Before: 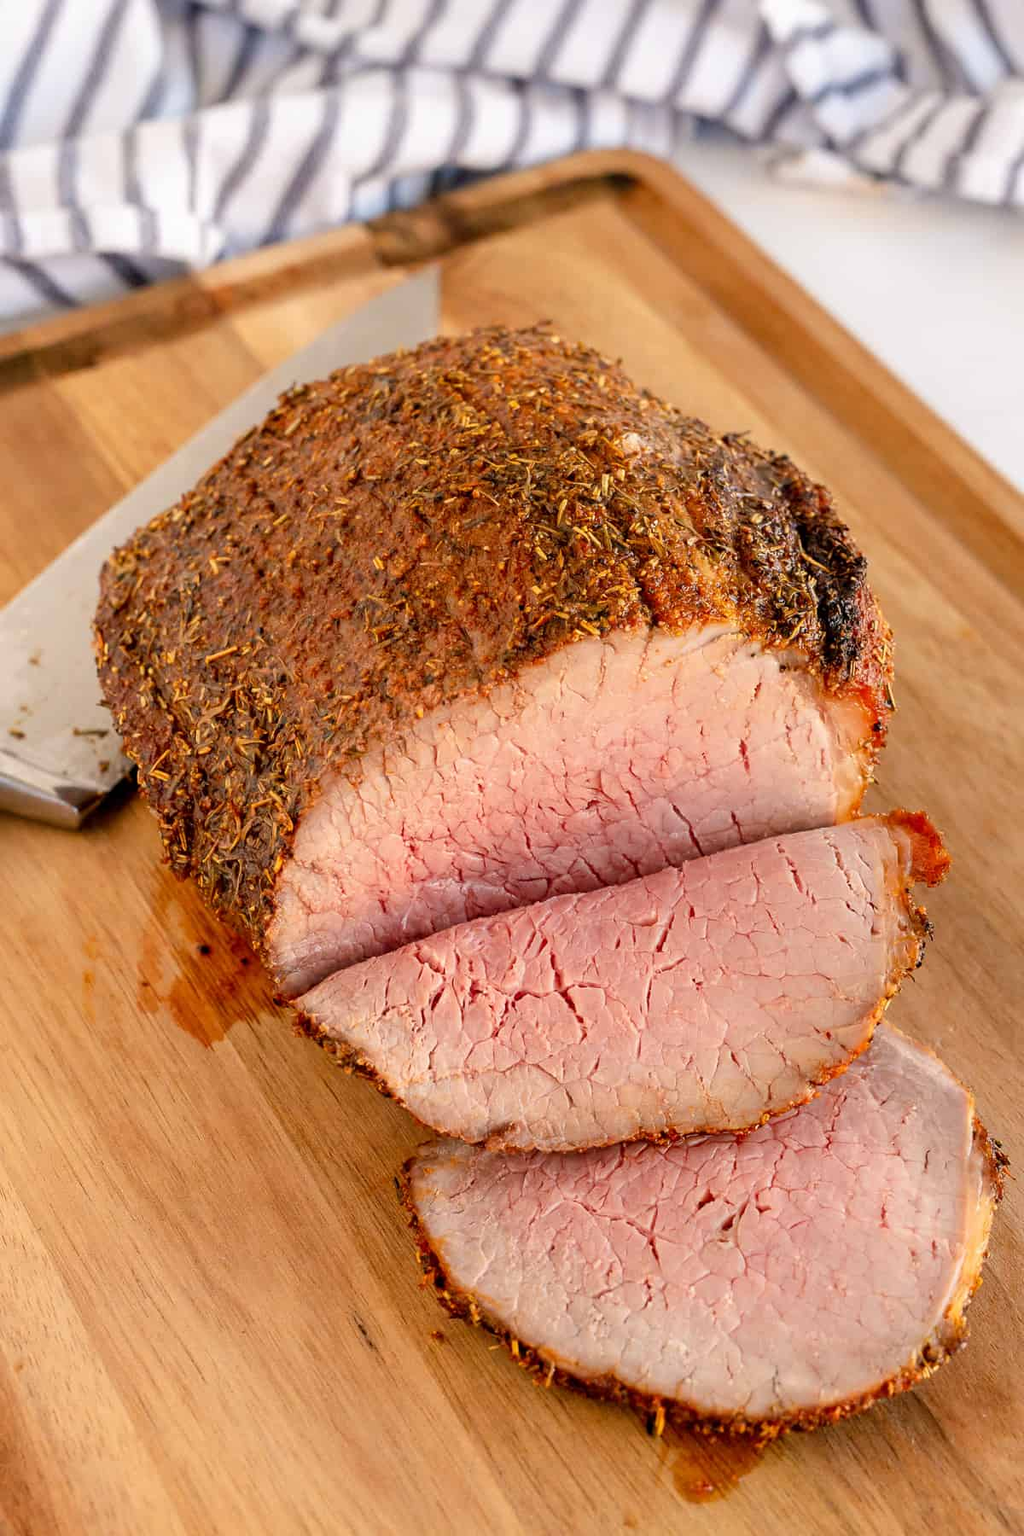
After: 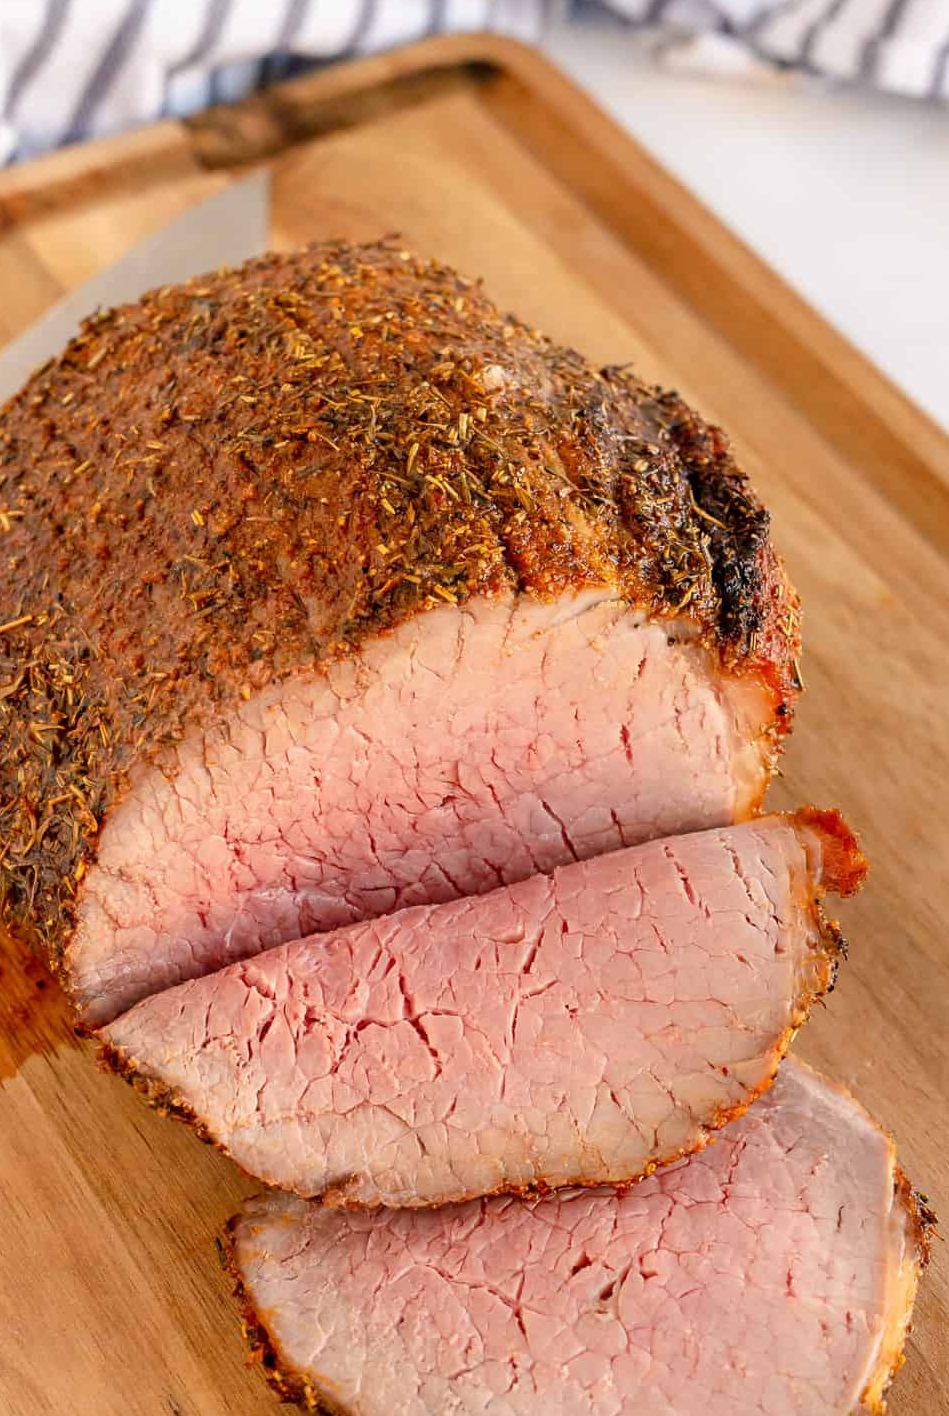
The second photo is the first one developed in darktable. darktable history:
crop and rotate: left 20.532%, top 7.917%, right 0.353%, bottom 13.392%
